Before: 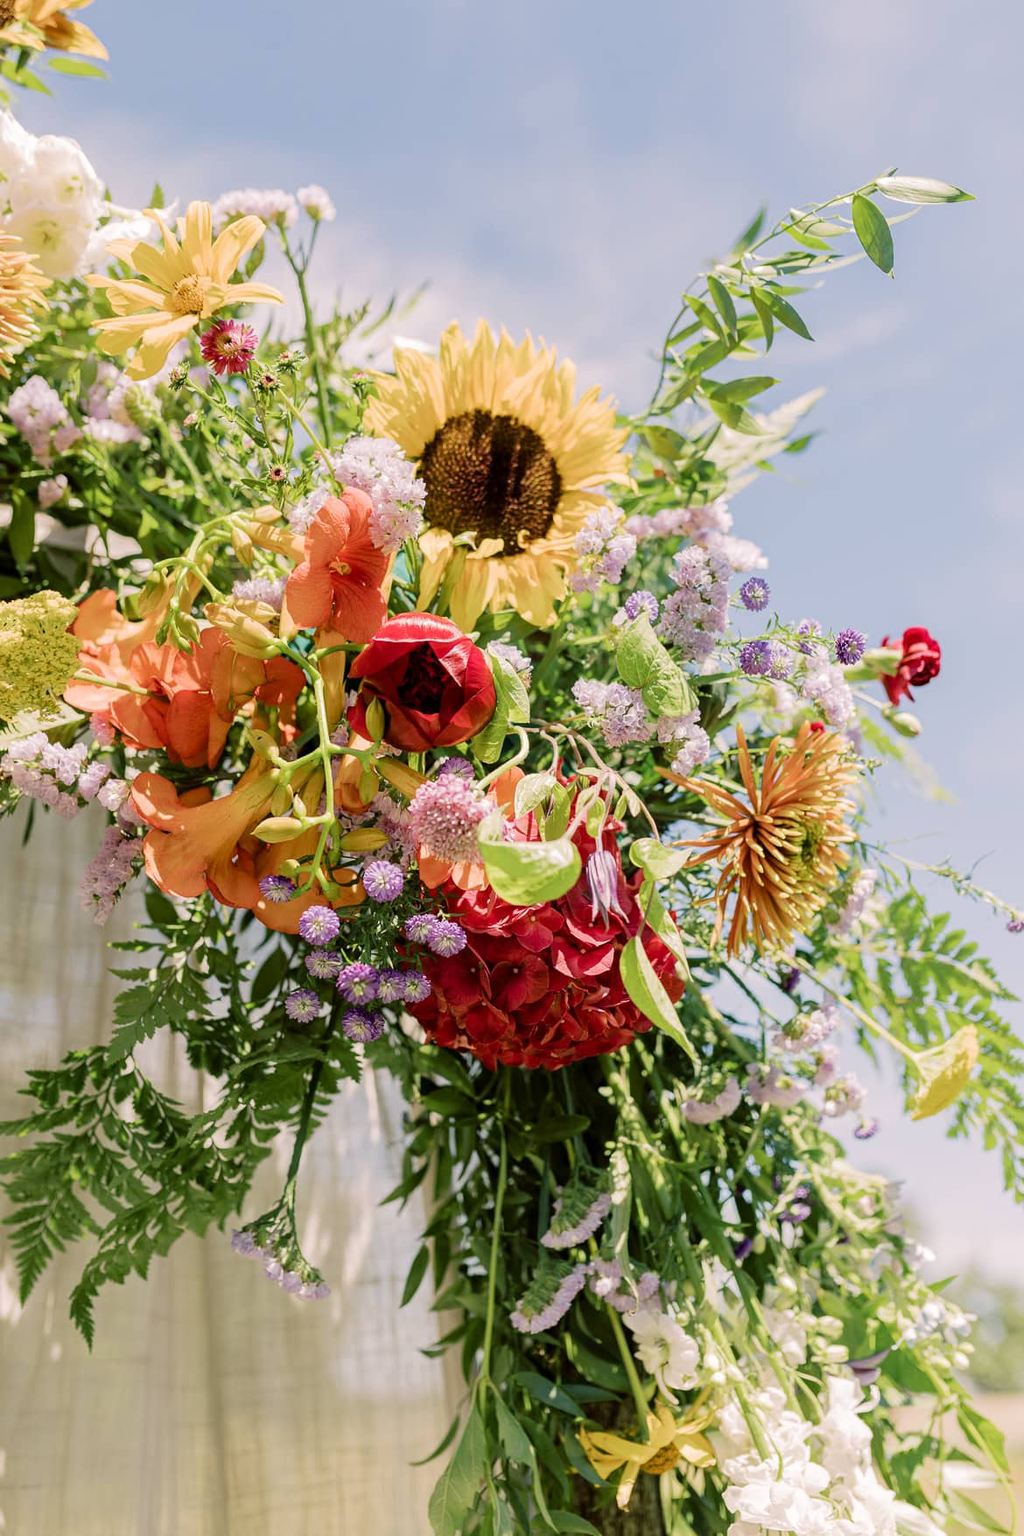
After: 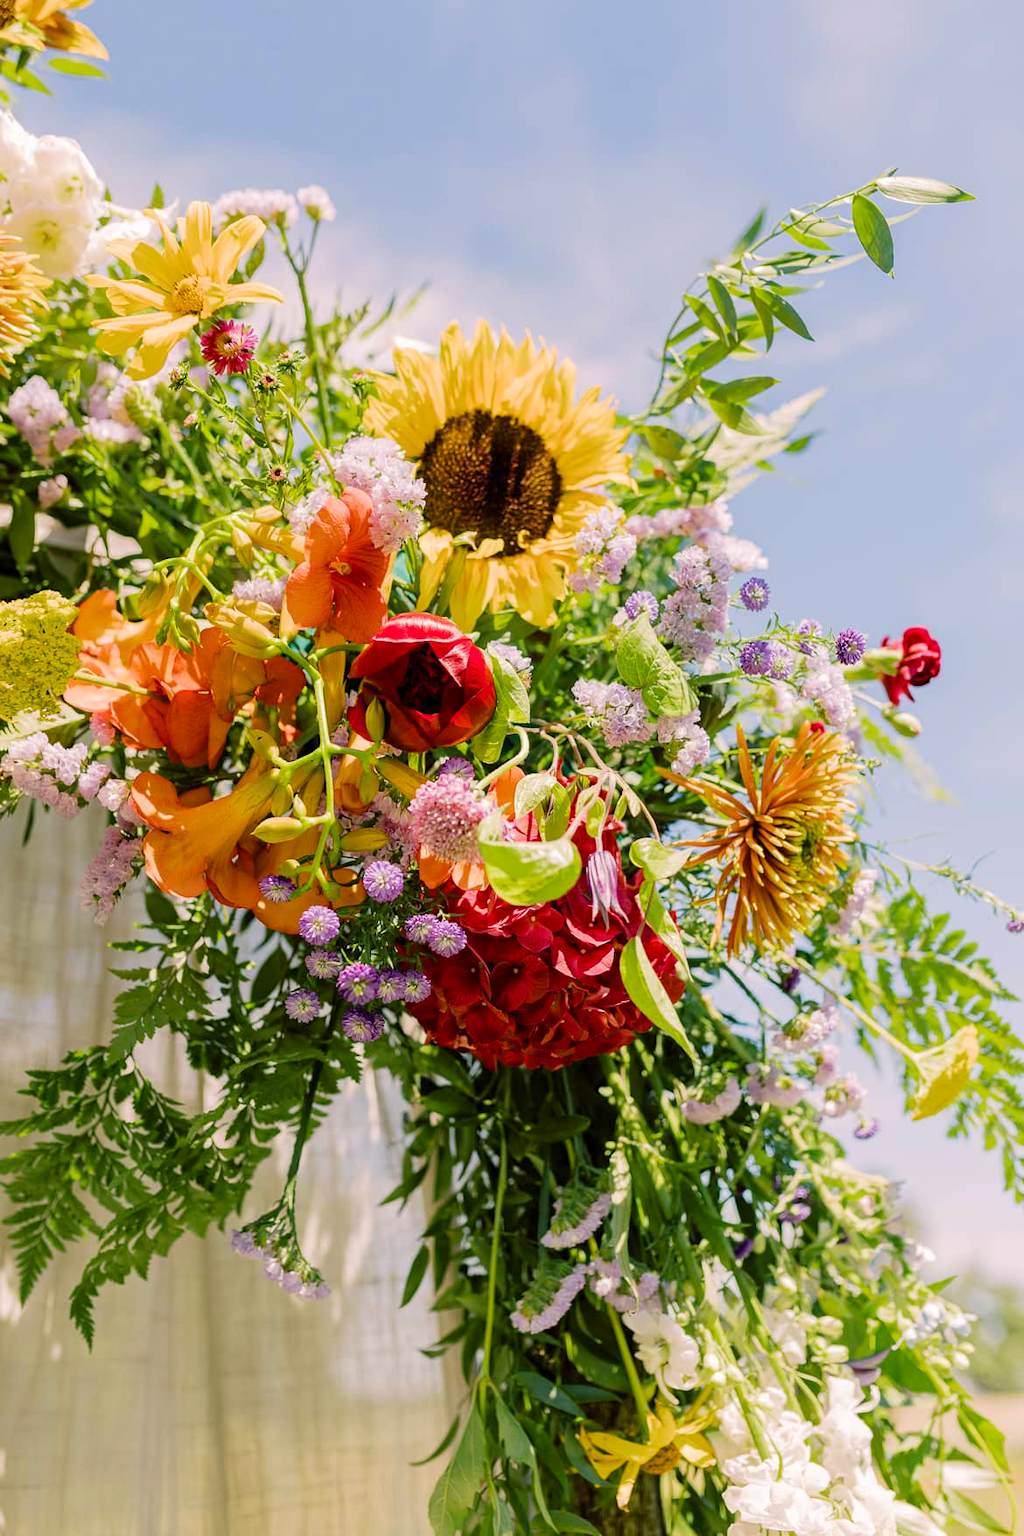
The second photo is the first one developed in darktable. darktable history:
color balance rgb: perceptual saturation grading › global saturation 24.886%, global vibrance 11.303%
